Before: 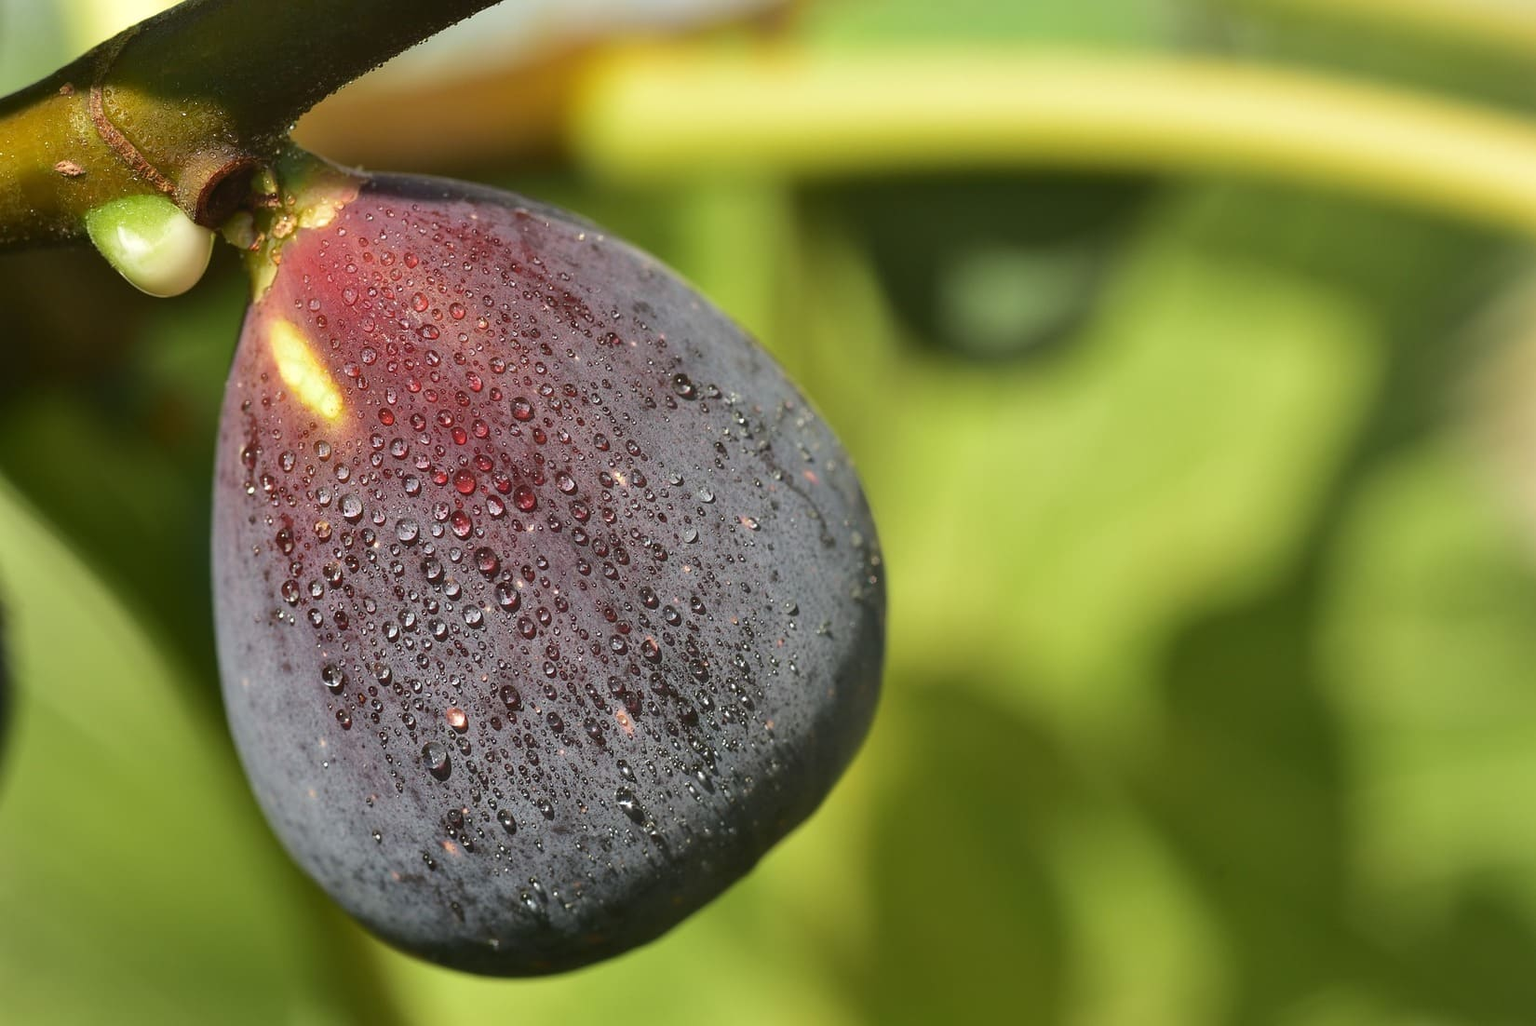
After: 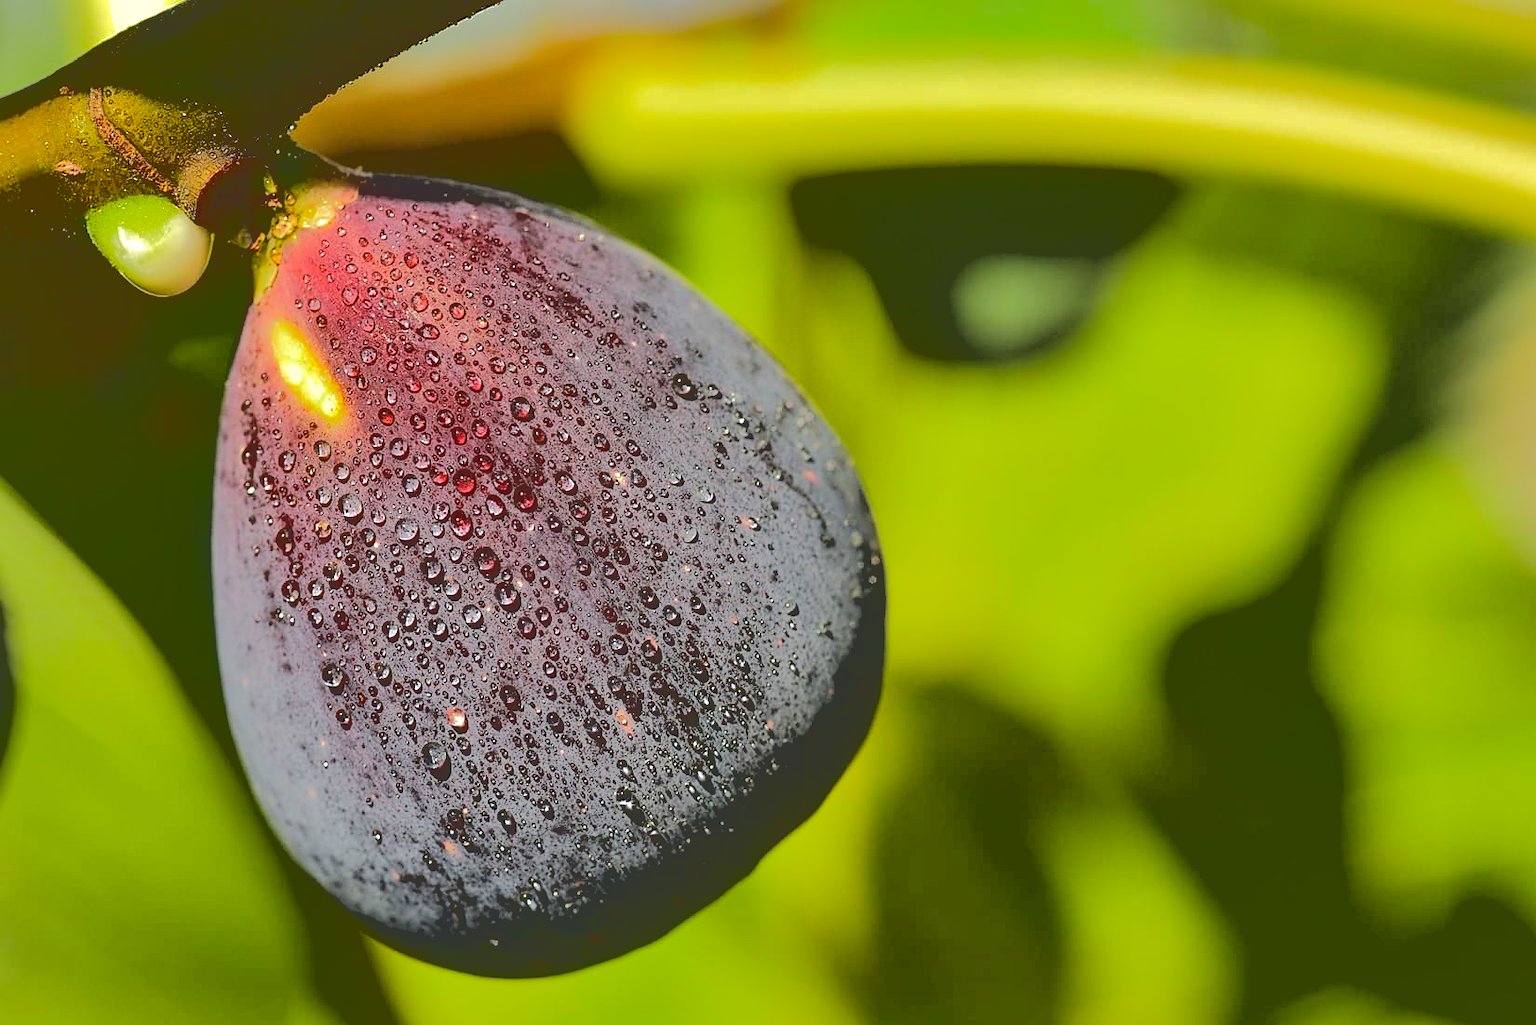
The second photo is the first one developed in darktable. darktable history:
color balance rgb: on, module defaults
base curve: curves: ch0 [(0.065, 0.026) (0.236, 0.358) (0.53, 0.546) (0.777, 0.841) (0.924, 0.992)], preserve colors average RGB
color balance: output saturation 120%
shadows and highlights: shadows 40, highlights -60
sharpen: on, module defaults
